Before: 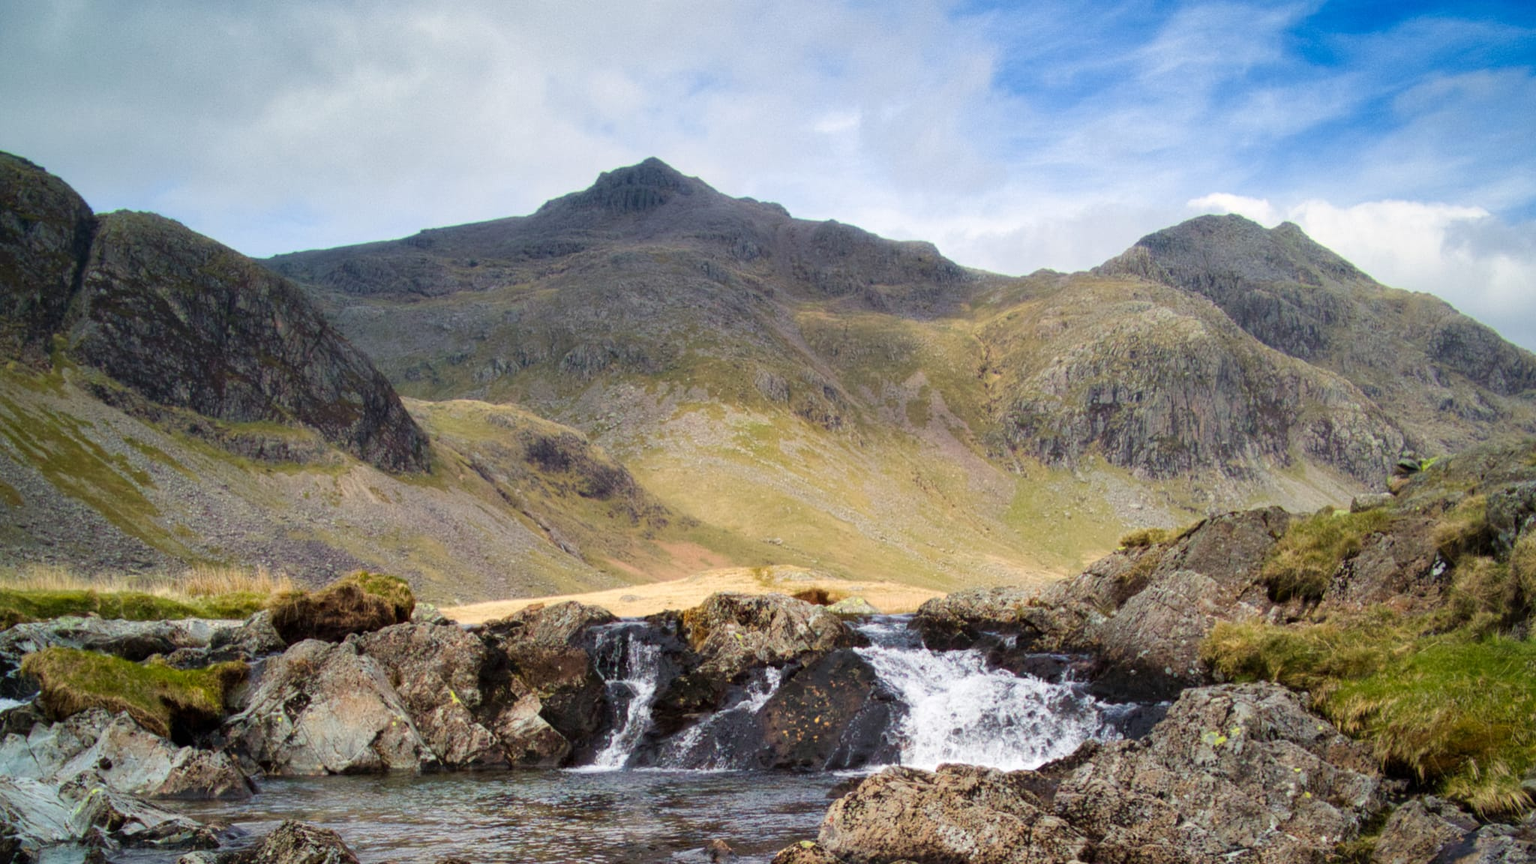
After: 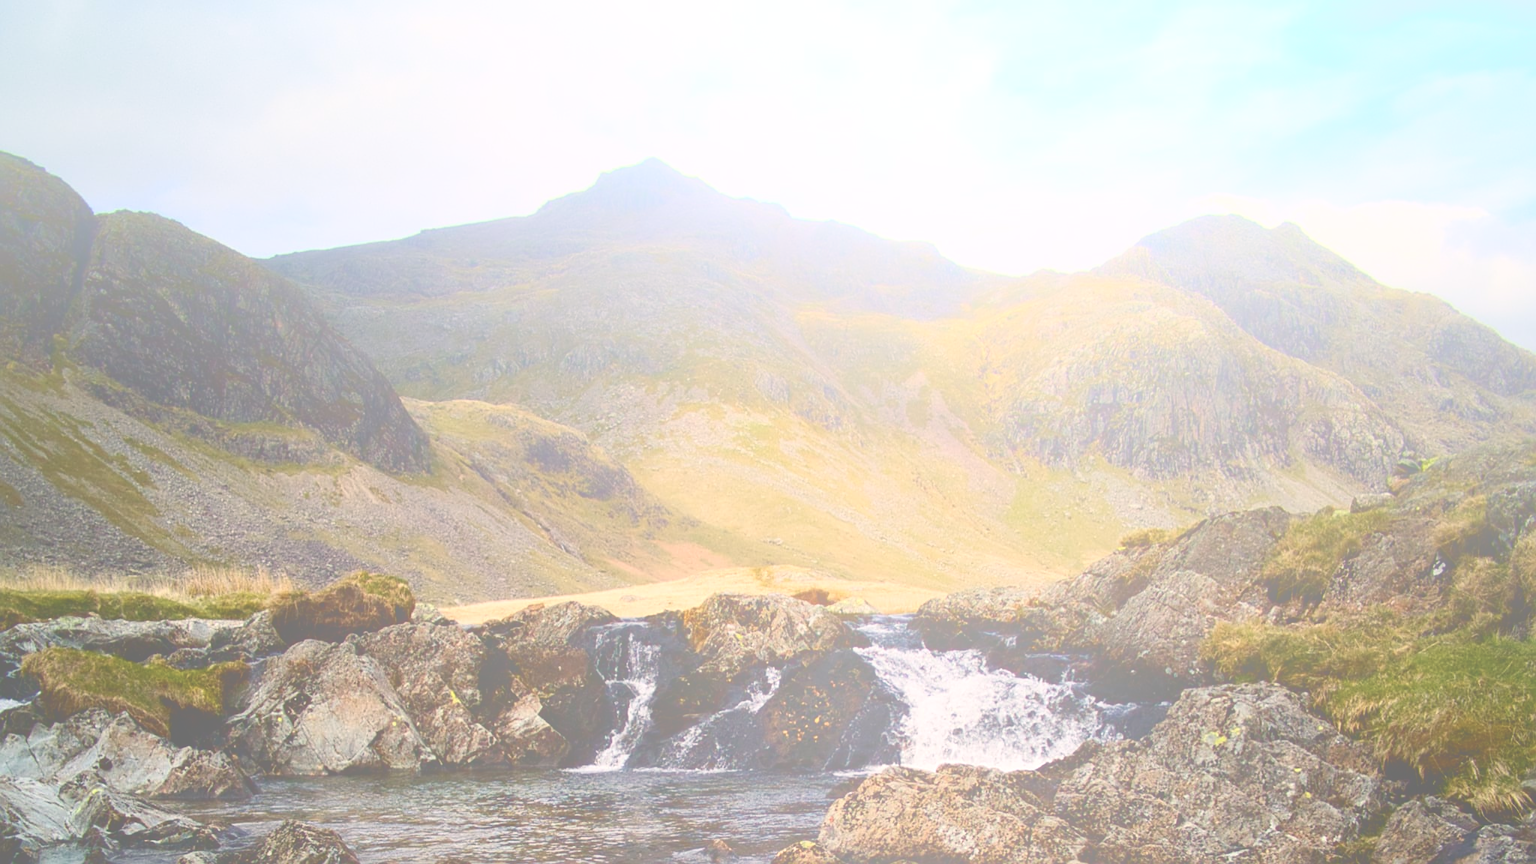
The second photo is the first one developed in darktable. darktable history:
bloom: size 70%, threshold 25%, strength 70%
contrast brightness saturation: contrast 0.19, brightness -0.24, saturation 0.11
color correction: highlights a* 5.59, highlights b* 5.24, saturation 0.68
sharpen: on, module defaults
